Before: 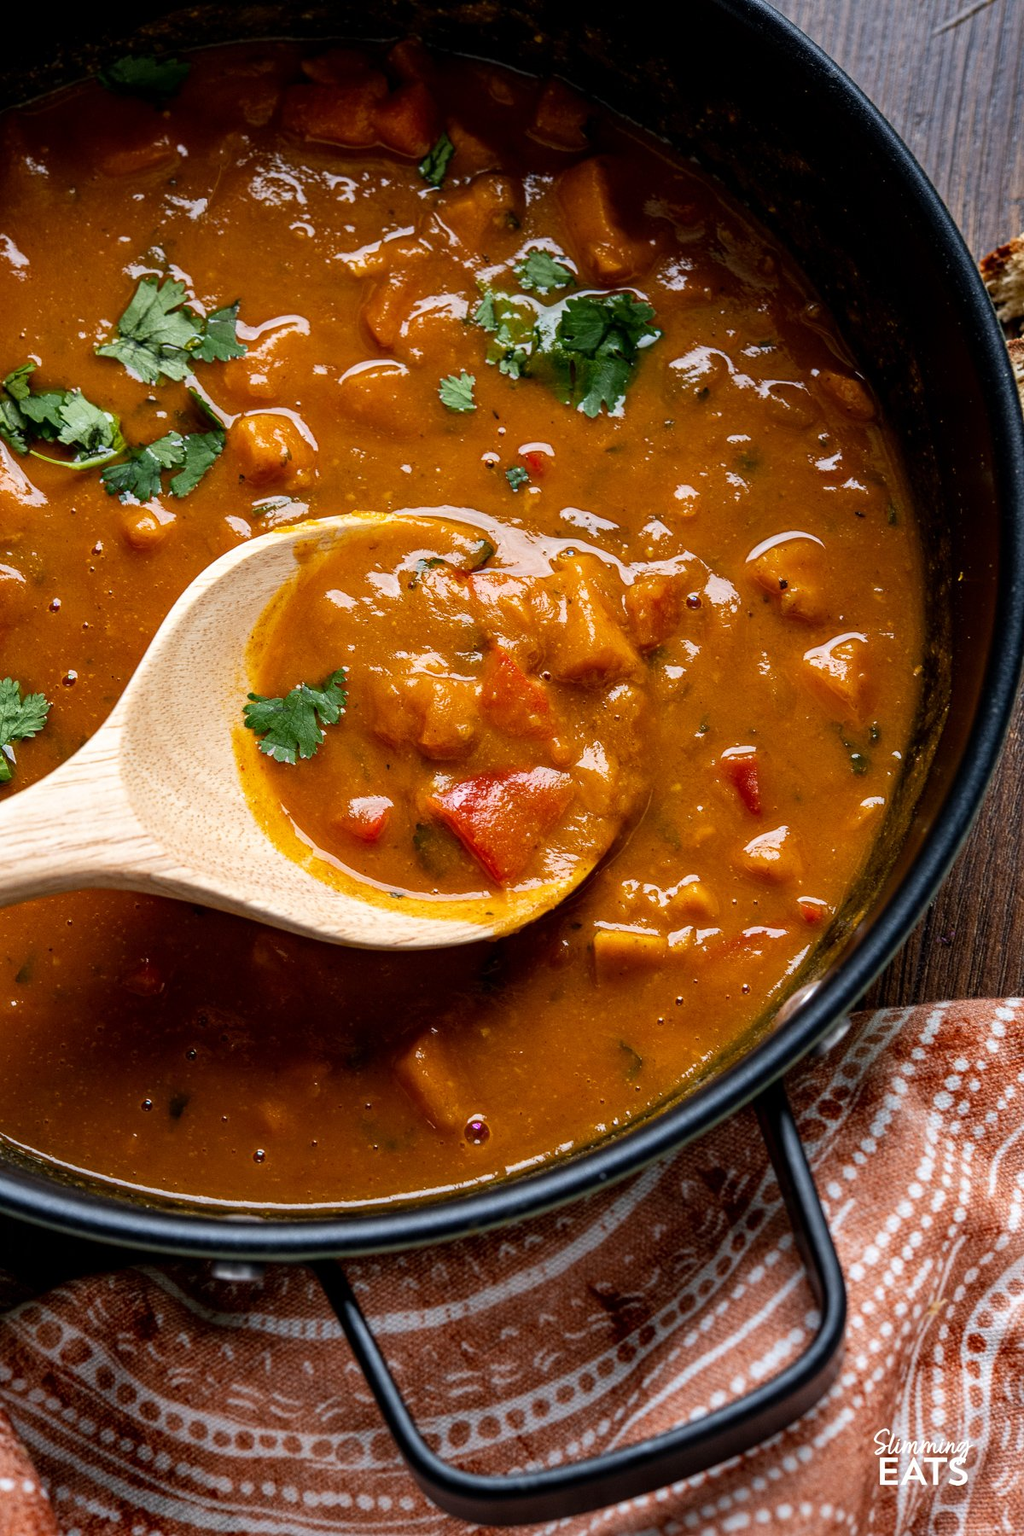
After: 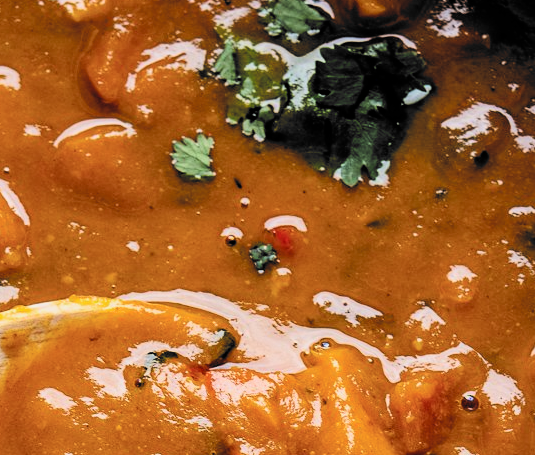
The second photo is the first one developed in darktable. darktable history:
filmic rgb: black relative exposure -5.07 EV, white relative exposure 3.54 EV, threshold 2.94 EV, hardness 3.16, contrast 1.491, highlights saturation mix -48.99%, color science v6 (2022), iterations of high-quality reconstruction 0, enable highlight reconstruction true
crop: left 28.658%, top 16.838%, right 26.694%, bottom 57.864%
